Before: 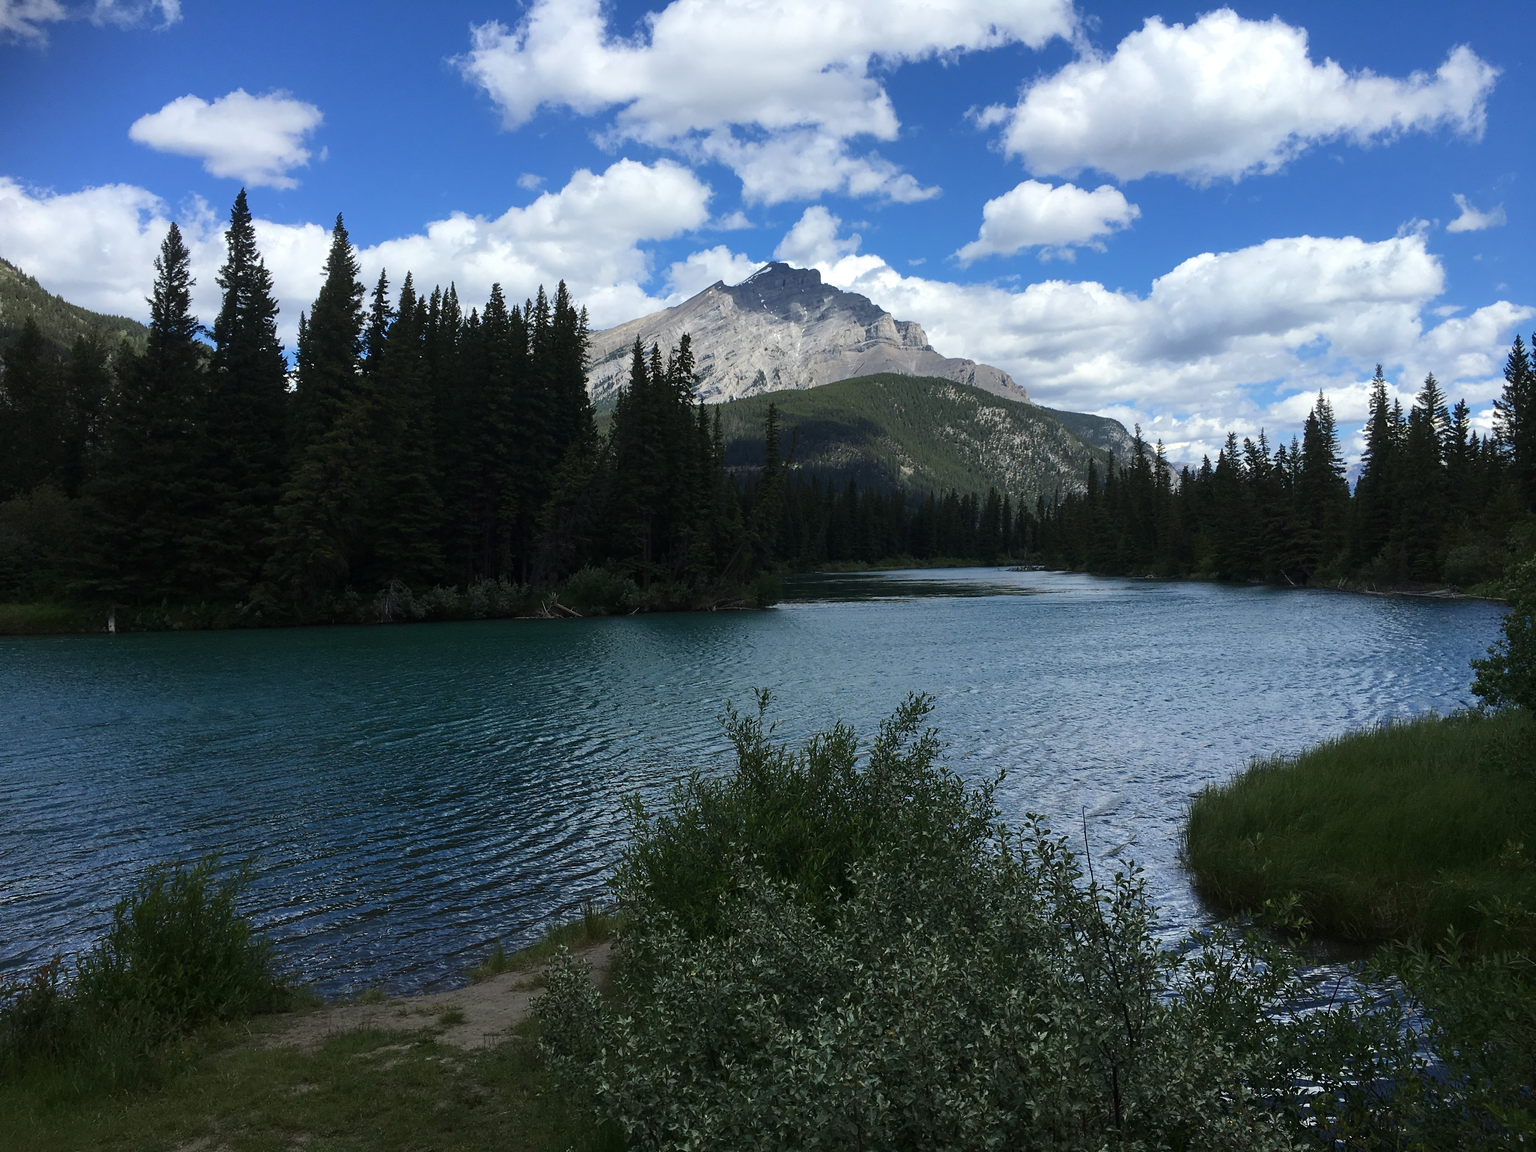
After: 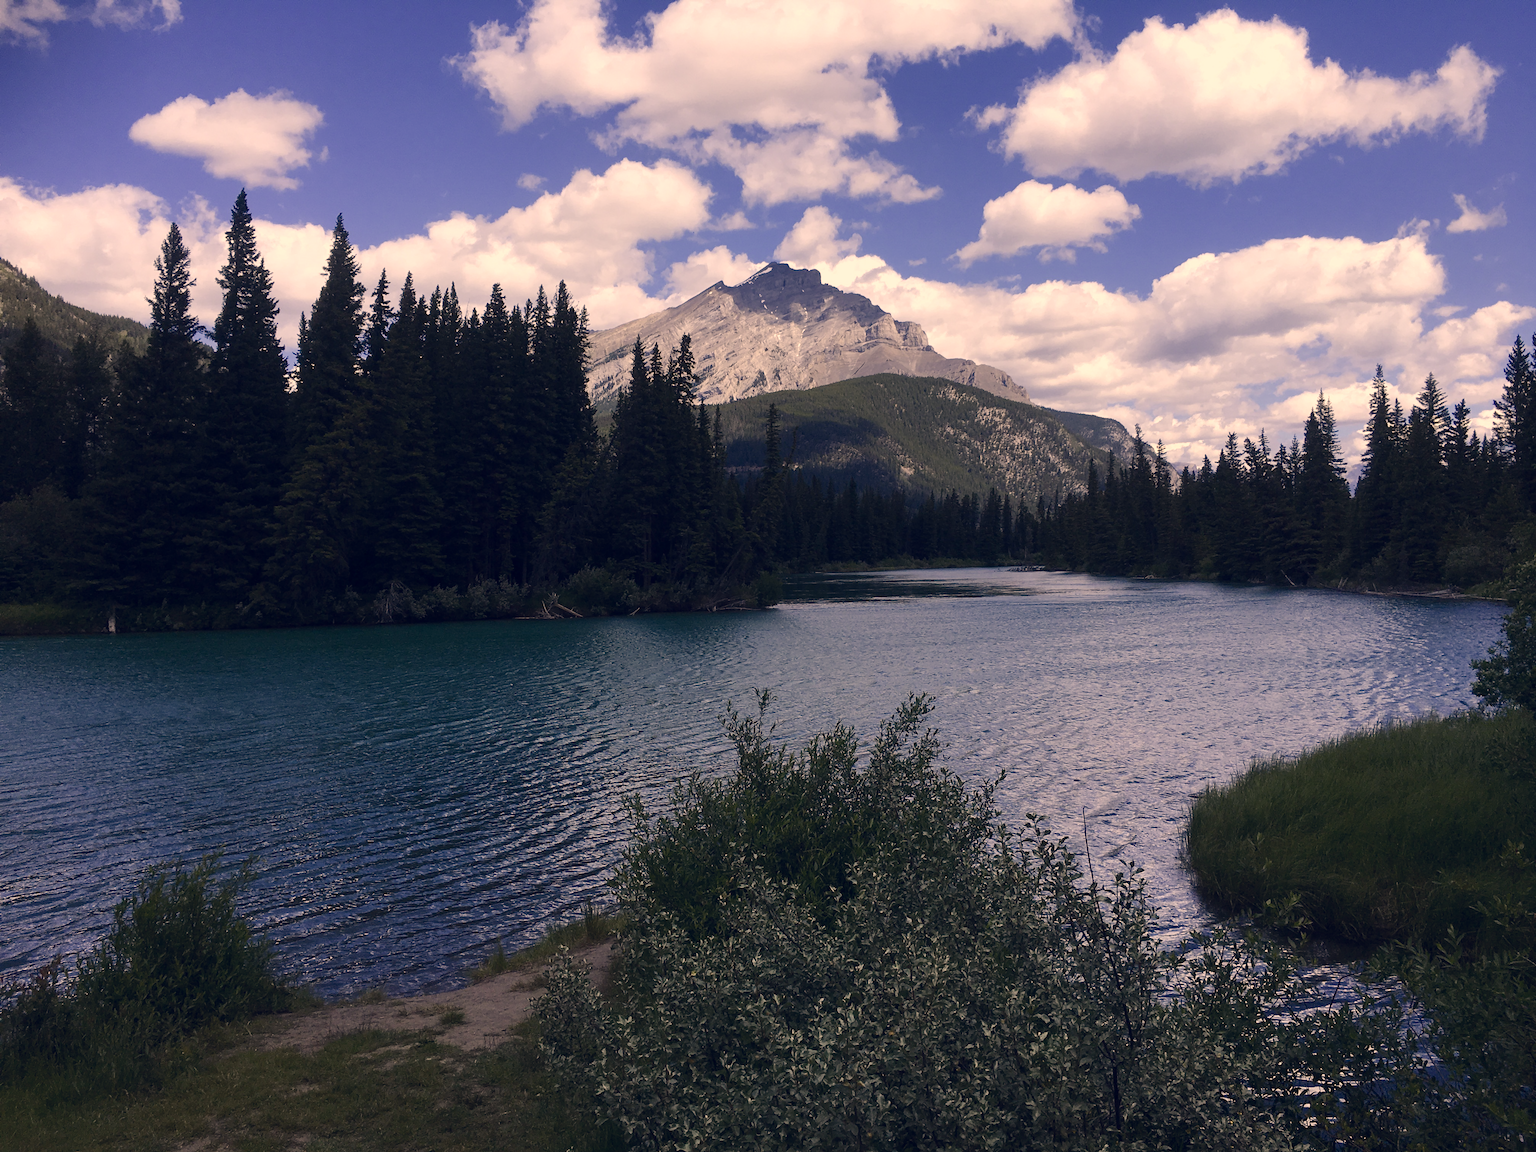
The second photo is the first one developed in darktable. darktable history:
color balance rgb: linear chroma grading › shadows -2.517%, linear chroma grading › highlights -13.986%, linear chroma grading › global chroma -9.458%, linear chroma grading › mid-tones -9.945%, perceptual saturation grading › global saturation 40.737%, perceptual saturation grading › highlights -25.531%, perceptual saturation grading › mid-tones 34.373%, perceptual saturation grading › shadows 35.353%
color correction: highlights a* 20.36, highlights b* 28.15, shadows a* 3.32, shadows b* -17.48, saturation 0.743
